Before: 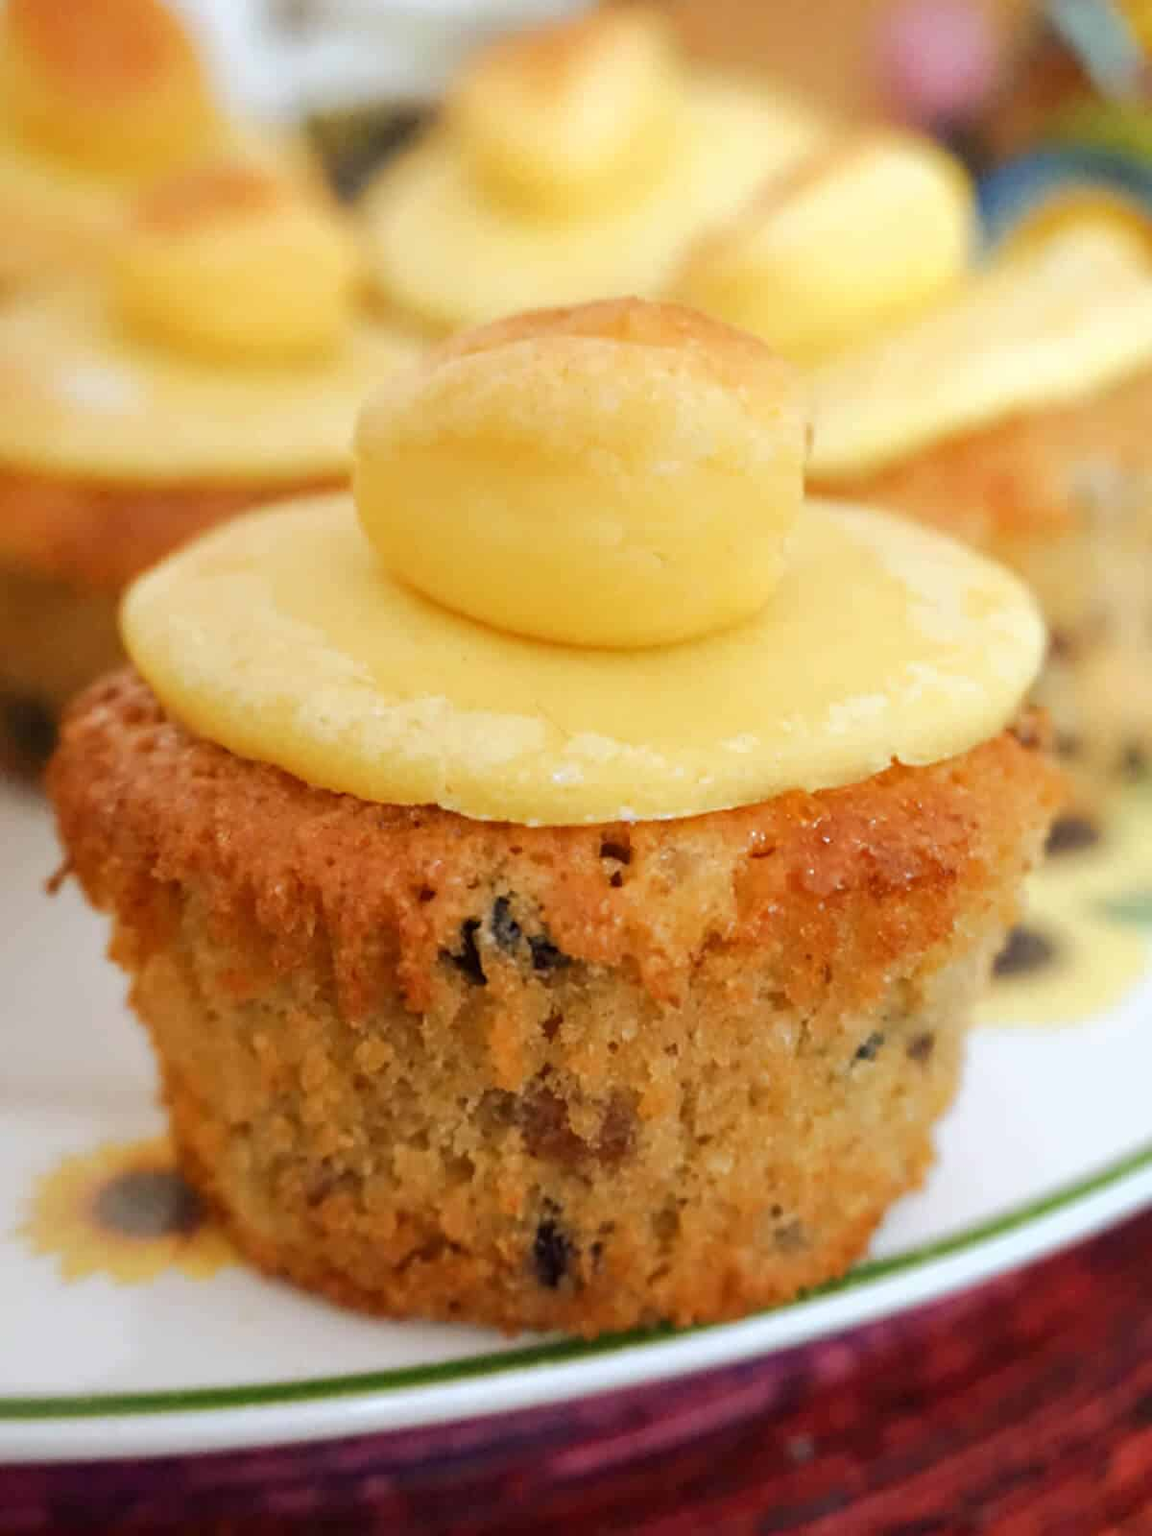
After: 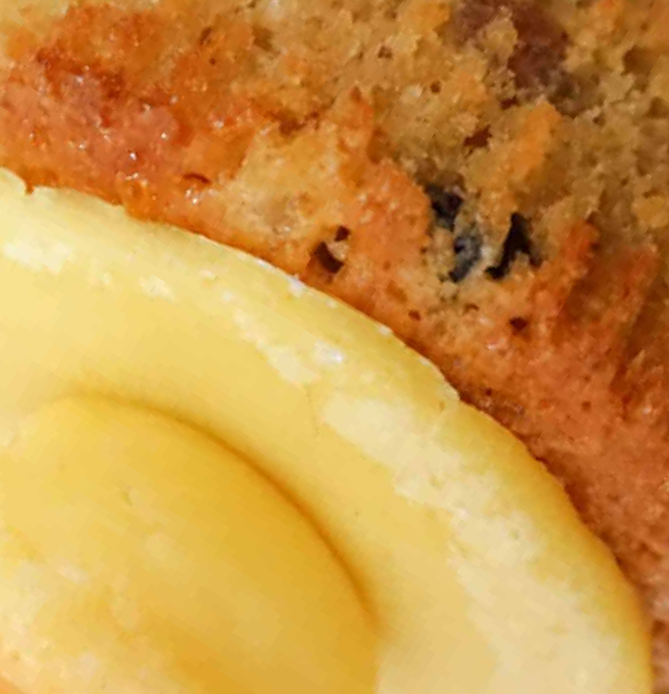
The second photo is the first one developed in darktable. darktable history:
crop and rotate: angle 148.57°, left 9.132%, top 15.593%, right 4.412%, bottom 17.143%
